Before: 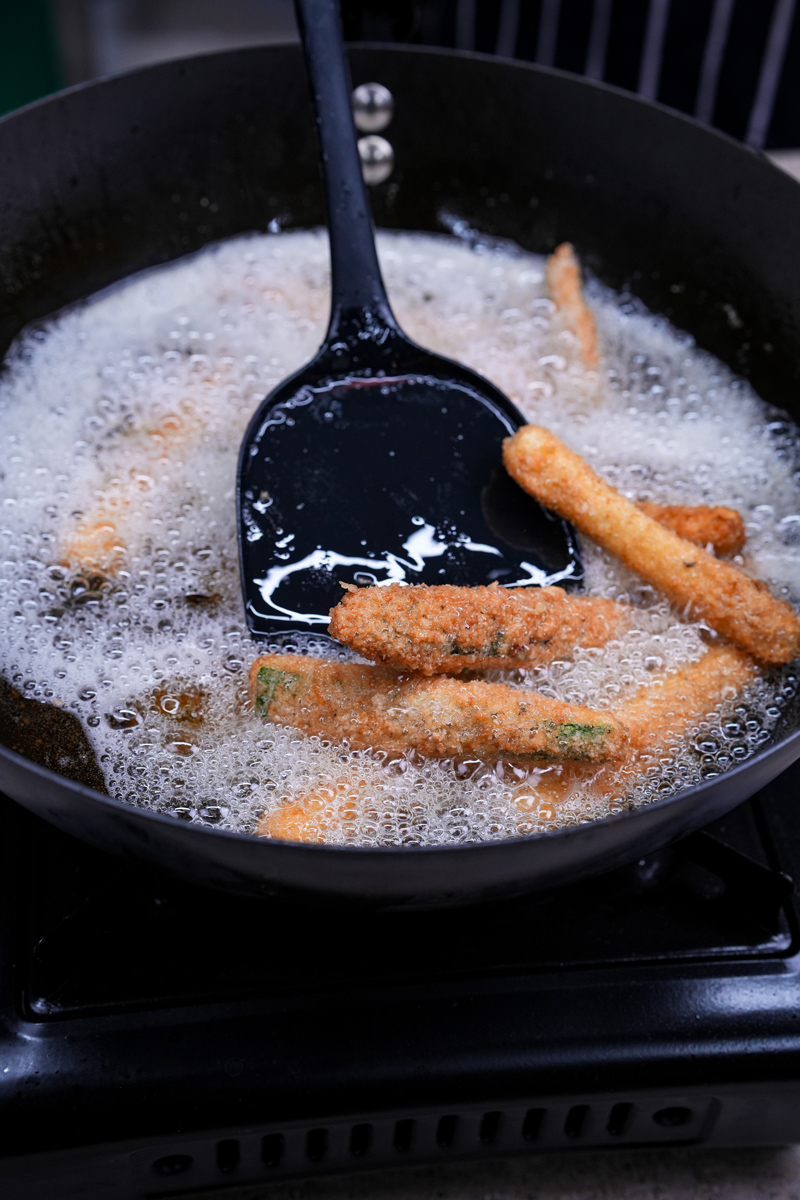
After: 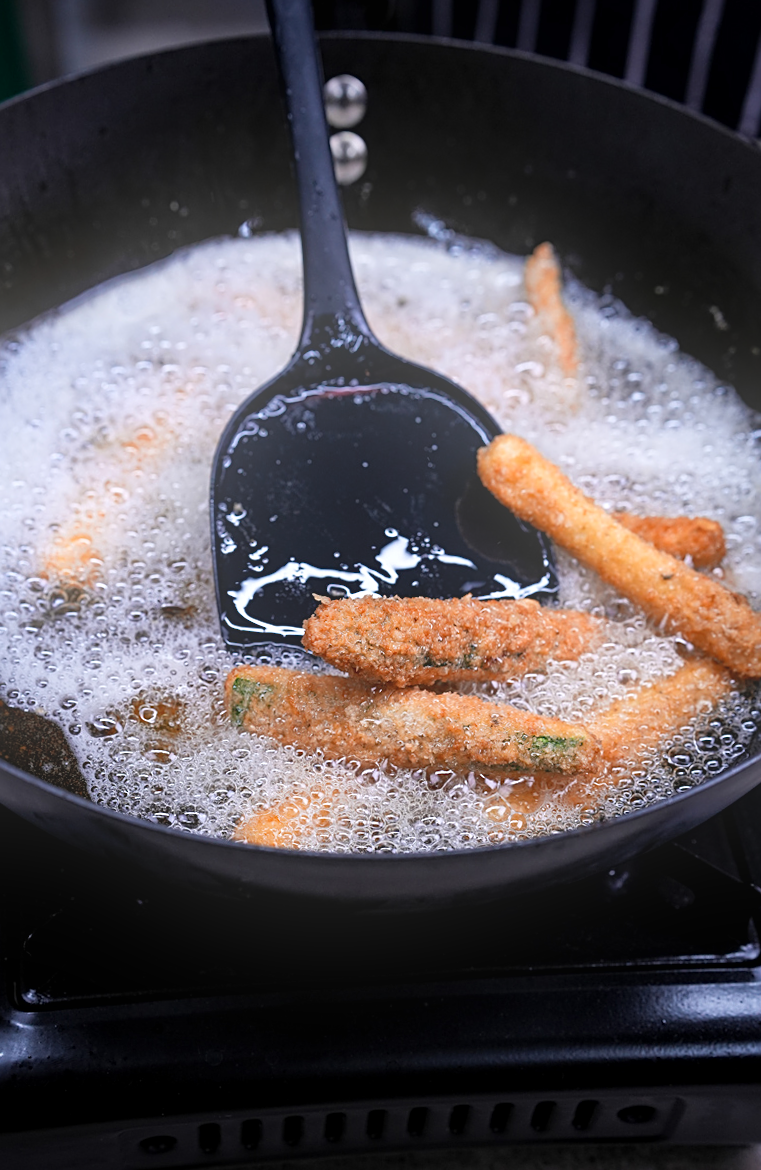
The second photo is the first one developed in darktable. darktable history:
sharpen: on, module defaults
rotate and perspective: rotation 0.074°, lens shift (vertical) 0.096, lens shift (horizontal) -0.041, crop left 0.043, crop right 0.952, crop top 0.024, crop bottom 0.979
local contrast: mode bilateral grid, contrast 20, coarseness 50, detail 130%, midtone range 0.2
tone equalizer: on, module defaults
bloom: on, module defaults
